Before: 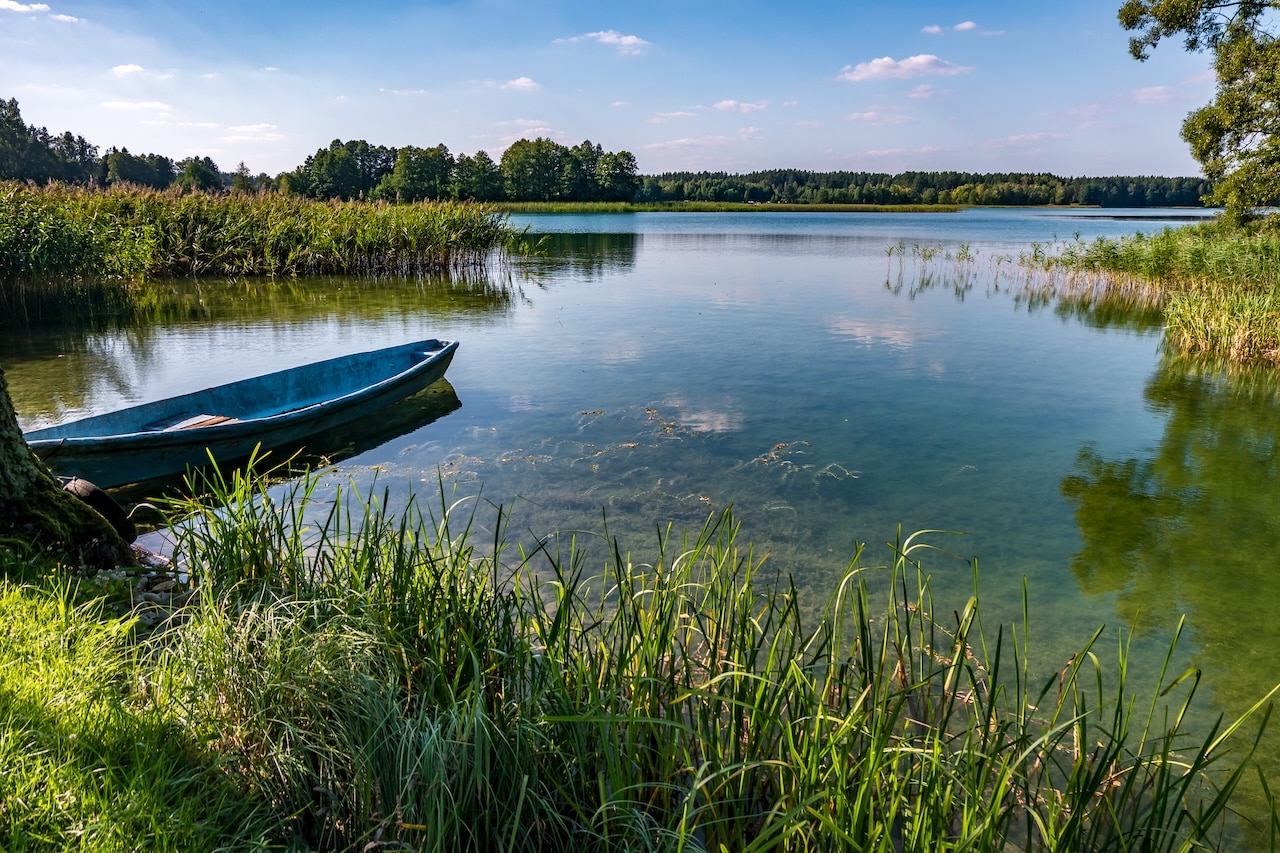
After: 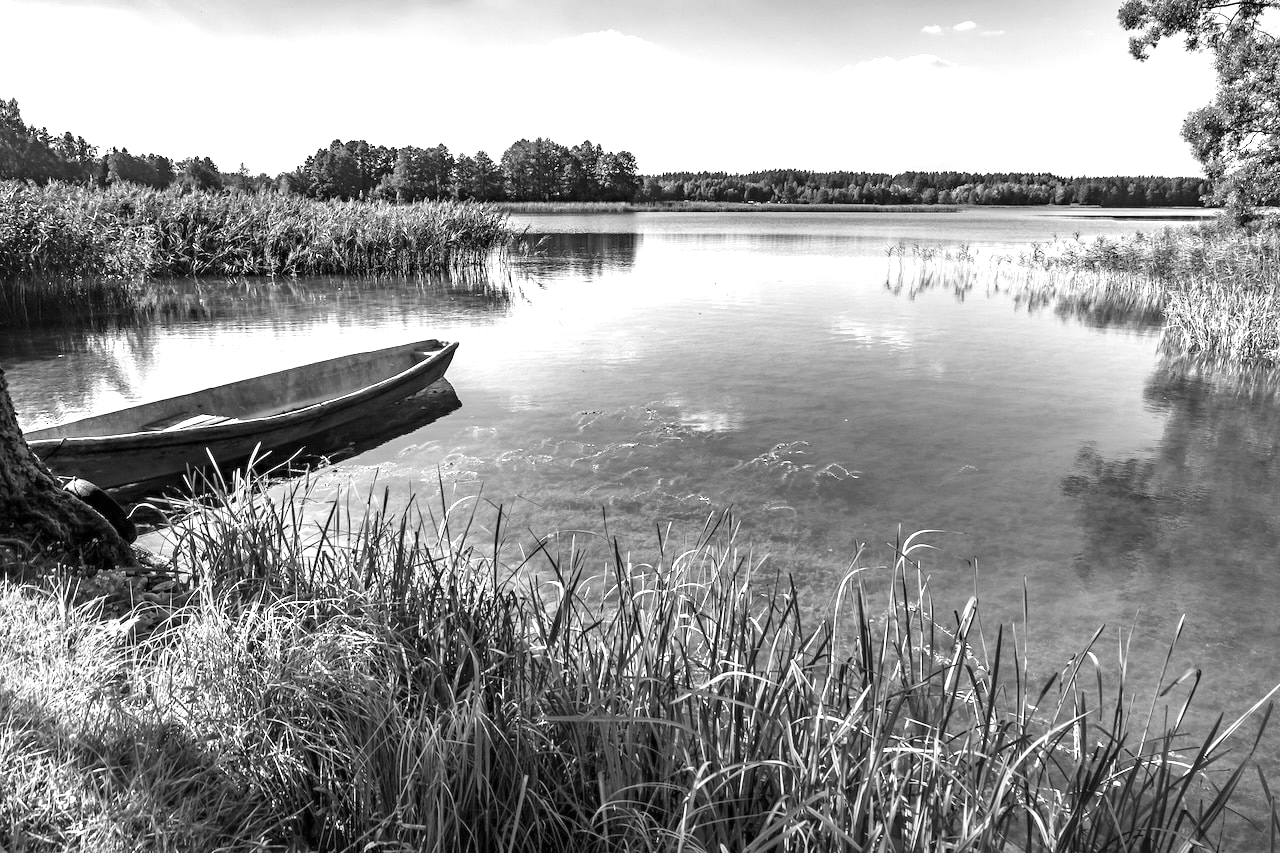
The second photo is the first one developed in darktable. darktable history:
levels: levels [0, 0.476, 0.951]
monochrome: size 1
exposure: exposure 1 EV, compensate highlight preservation false
